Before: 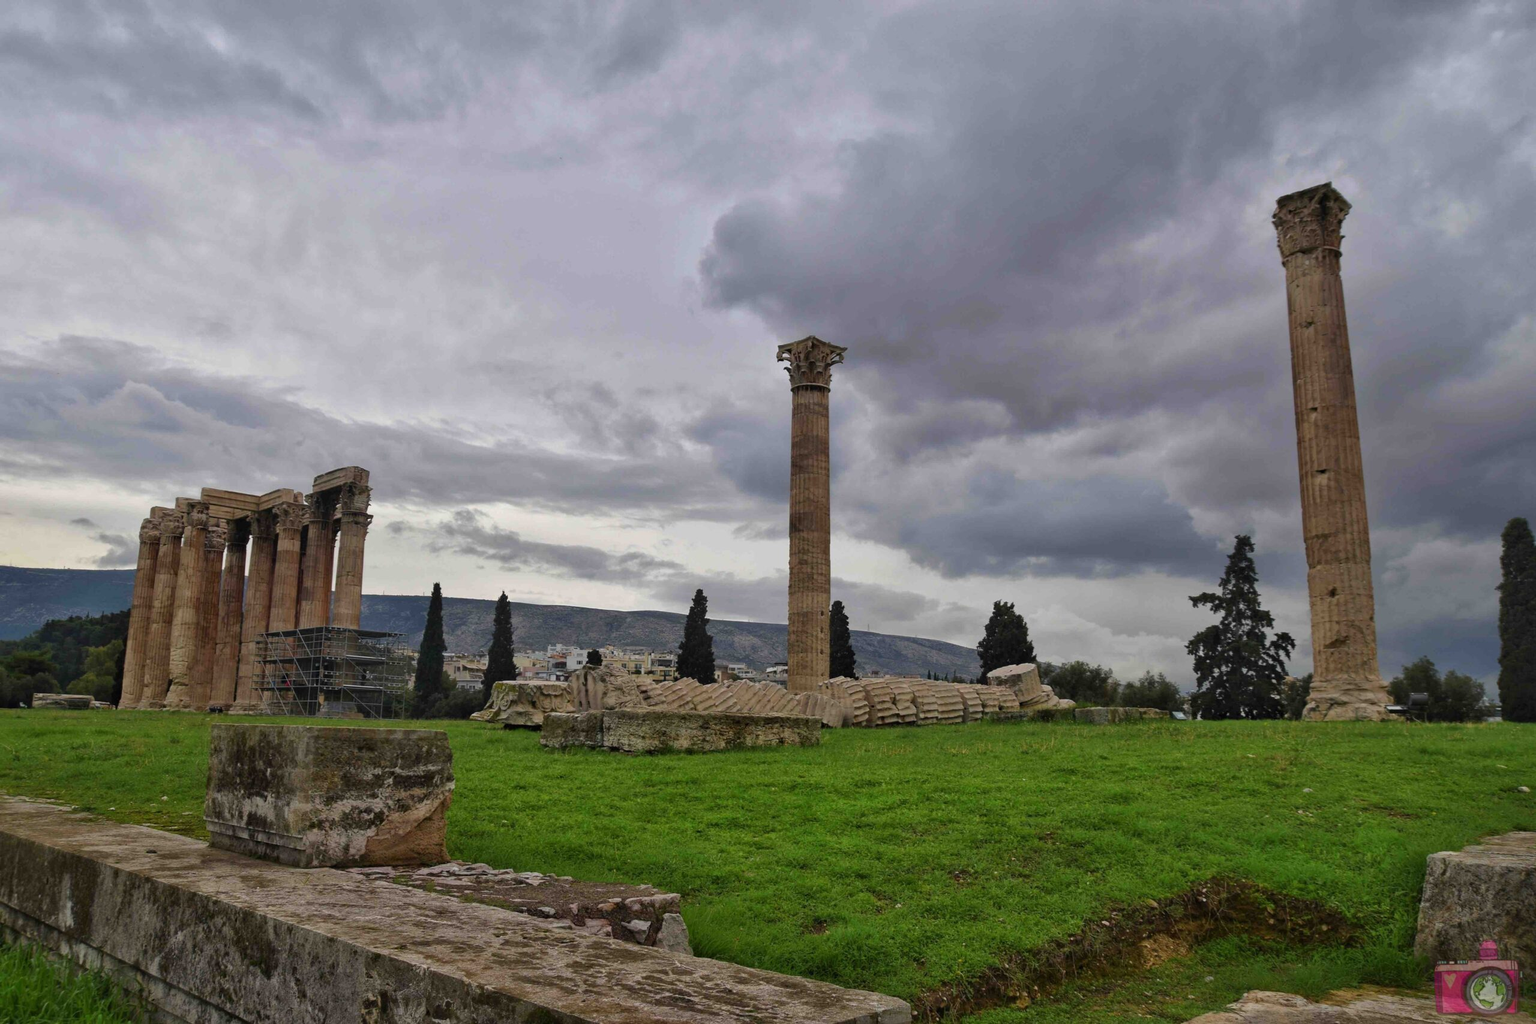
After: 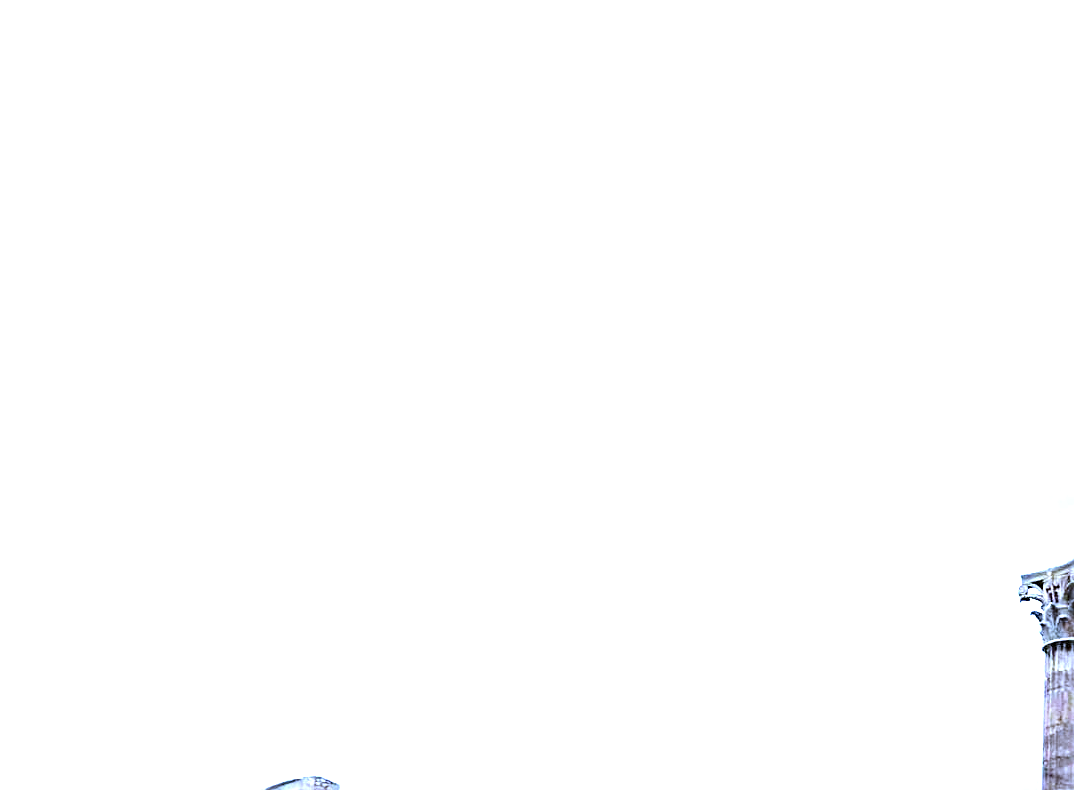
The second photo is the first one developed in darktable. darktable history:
crop and rotate: left 10.817%, top 0.062%, right 47.194%, bottom 53.626%
tone equalizer: -8 EV -1.08 EV, -7 EV -1.01 EV, -6 EV -0.867 EV, -5 EV -0.578 EV, -3 EV 0.578 EV, -2 EV 0.867 EV, -1 EV 1.01 EV, +0 EV 1.08 EV, edges refinement/feathering 500, mask exposure compensation -1.57 EV, preserve details no
exposure: black level correction 0.001, exposure 1.735 EV, compensate highlight preservation false
sharpen: on, module defaults
white balance: red 0.766, blue 1.537
